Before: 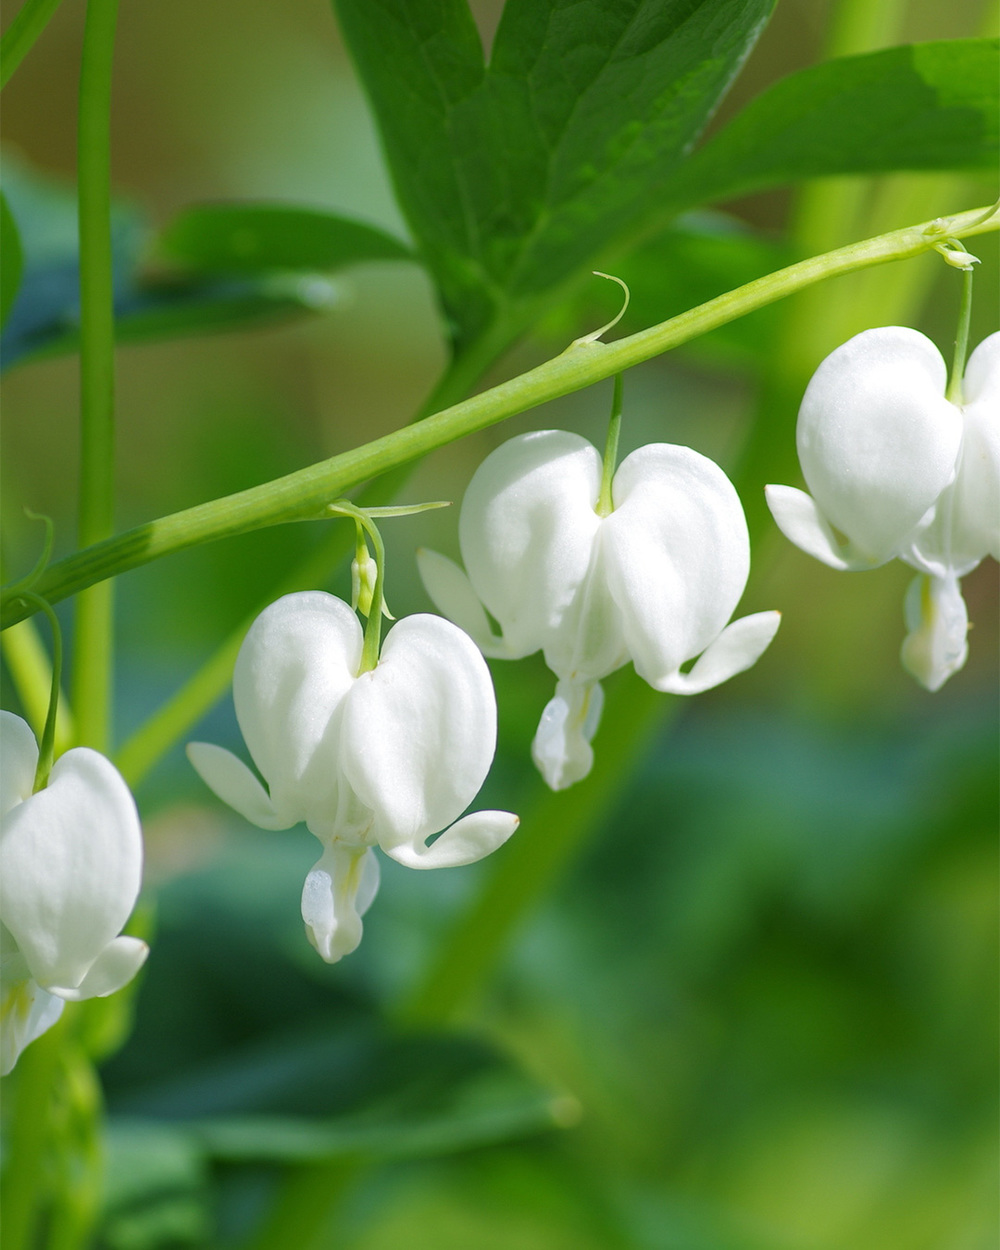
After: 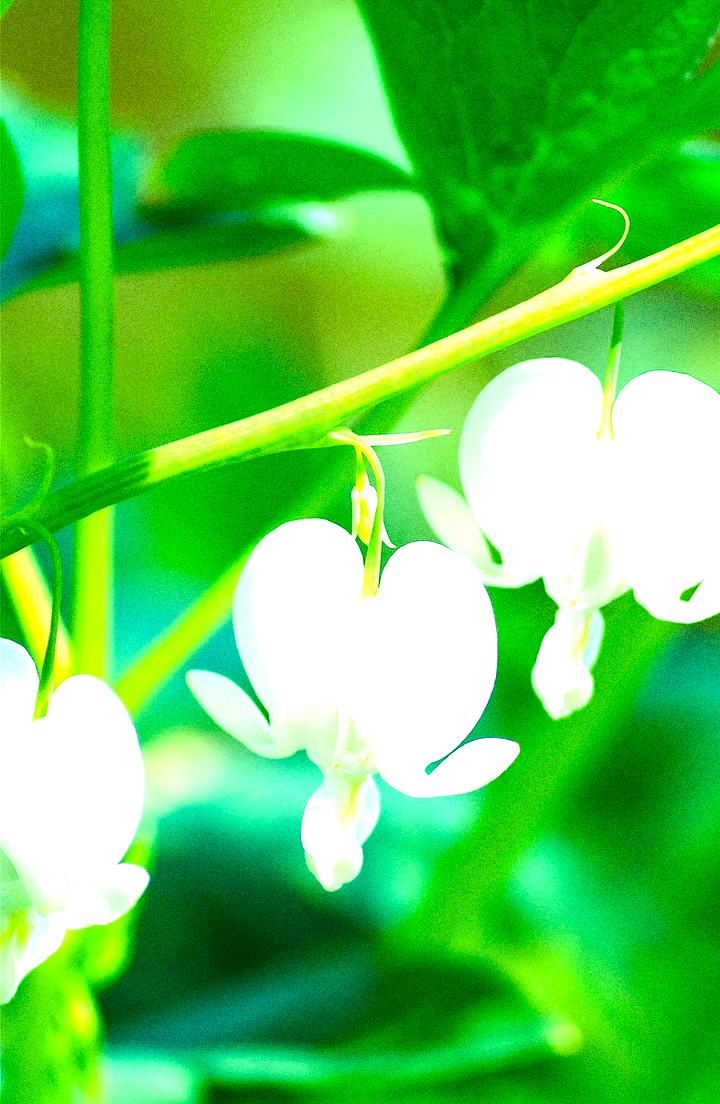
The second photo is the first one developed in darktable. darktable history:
color balance rgb: shadows lift › luminance -7.7%, shadows lift › chroma 2.13%, shadows lift › hue 165.27°, power › luminance -7.77%, power › chroma 1.1%, power › hue 215.88°, highlights gain › luminance 15.15%, highlights gain › chroma 7%, highlights gain › hue 125.57°, global offset › luminance -0.33%, global offset › chroma 0.11%, global offset › hue 165.27°, perceptual saturation grading › global saturation 24.42%, perceptual saturation grading › highlights -24.42%, perceptual saturation grading › mid-tones 24.42%, perceptual saturation grading › shadows 40%, perceptual brilliance grading › global brilliance -5%, perceptual brilliance grading › highlights 24.42%, perceptual brilliance grading › mid-tones 7%, perceptual brilliance grading › shadows -5%
grain: coarseness 0.09 ISO, strength 40%
crop: top 5.803%, right 27.864%, bottom 5.804%
exposure: black level correction 0, exposure 1.2 EV, compensate exposure bias true, compensate highlight preservation false
